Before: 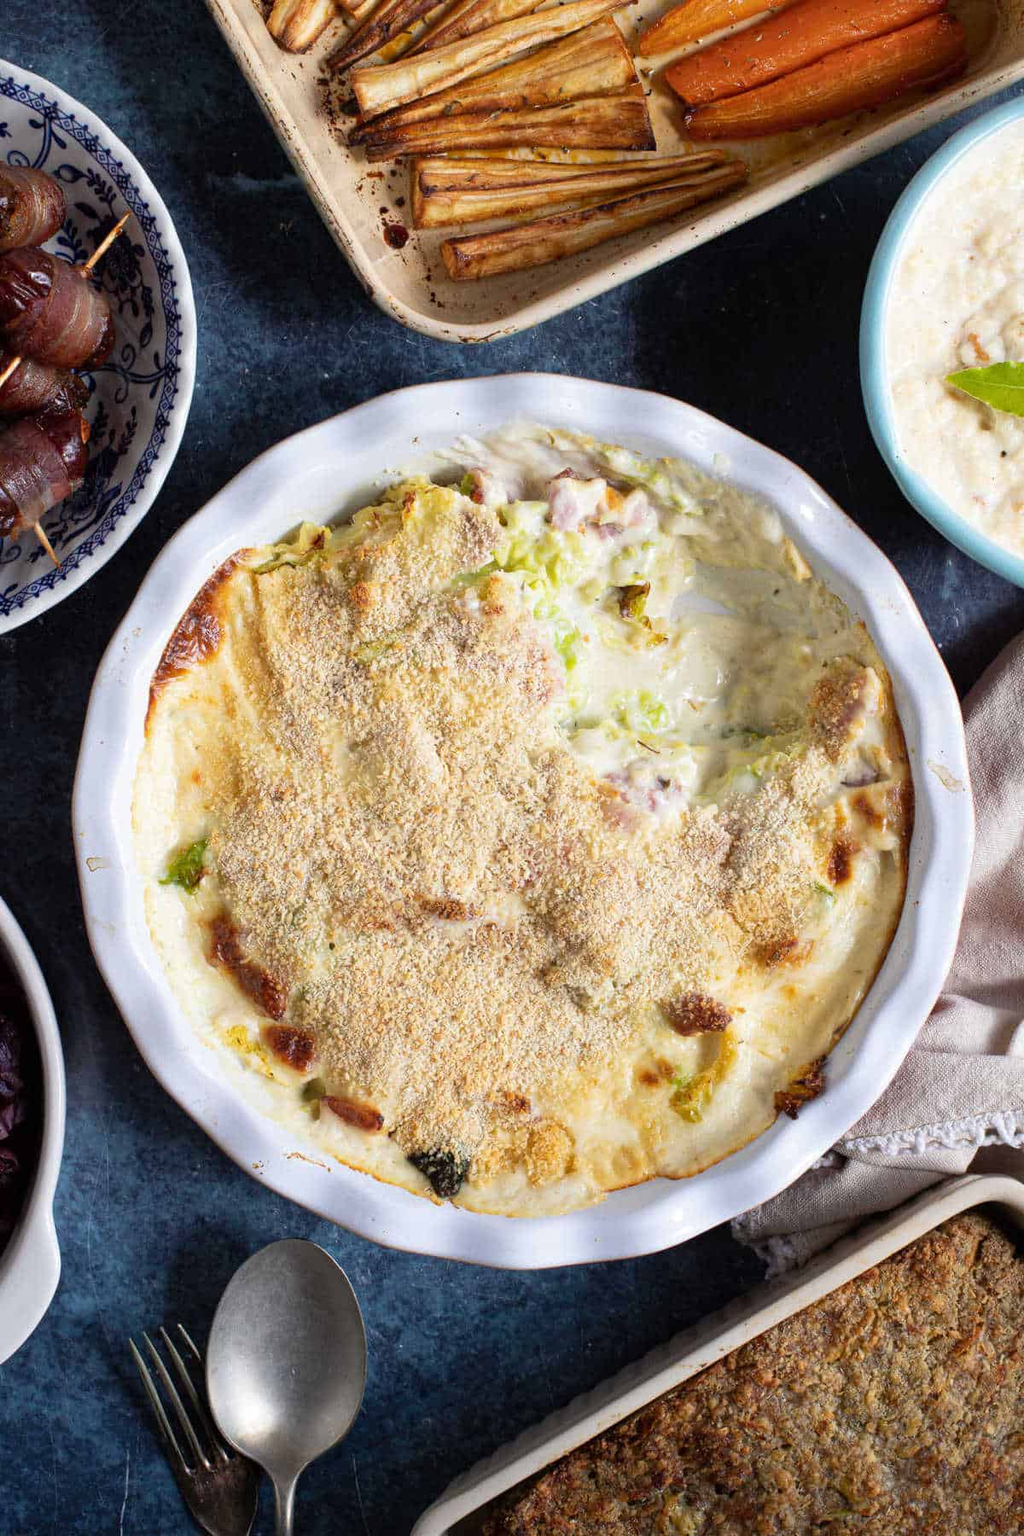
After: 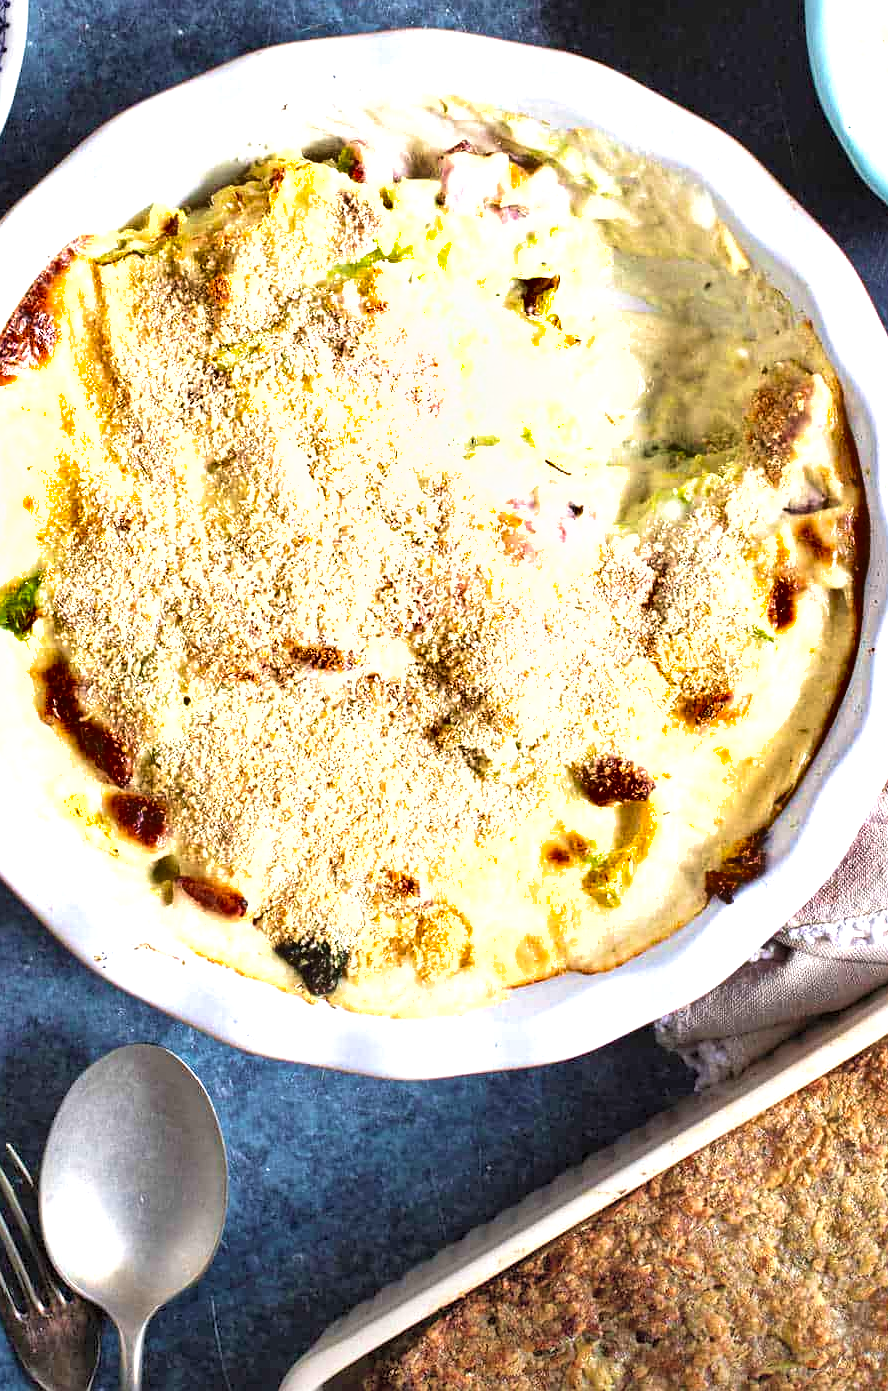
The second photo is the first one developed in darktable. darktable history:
shadows and highlights: low approximation 0.01, soften with gaussian
crop: left 16.865%, top 22.679%, right 9.102%
tone equalizer: on, module defaults
contrast brightness saturation: brightness 0.14
velvia: on, module defaults
exposure: exposure 1 EV, compensate highlight preservation false
sharpen: radius 1.306, amount 0.298, threshold 0.104
